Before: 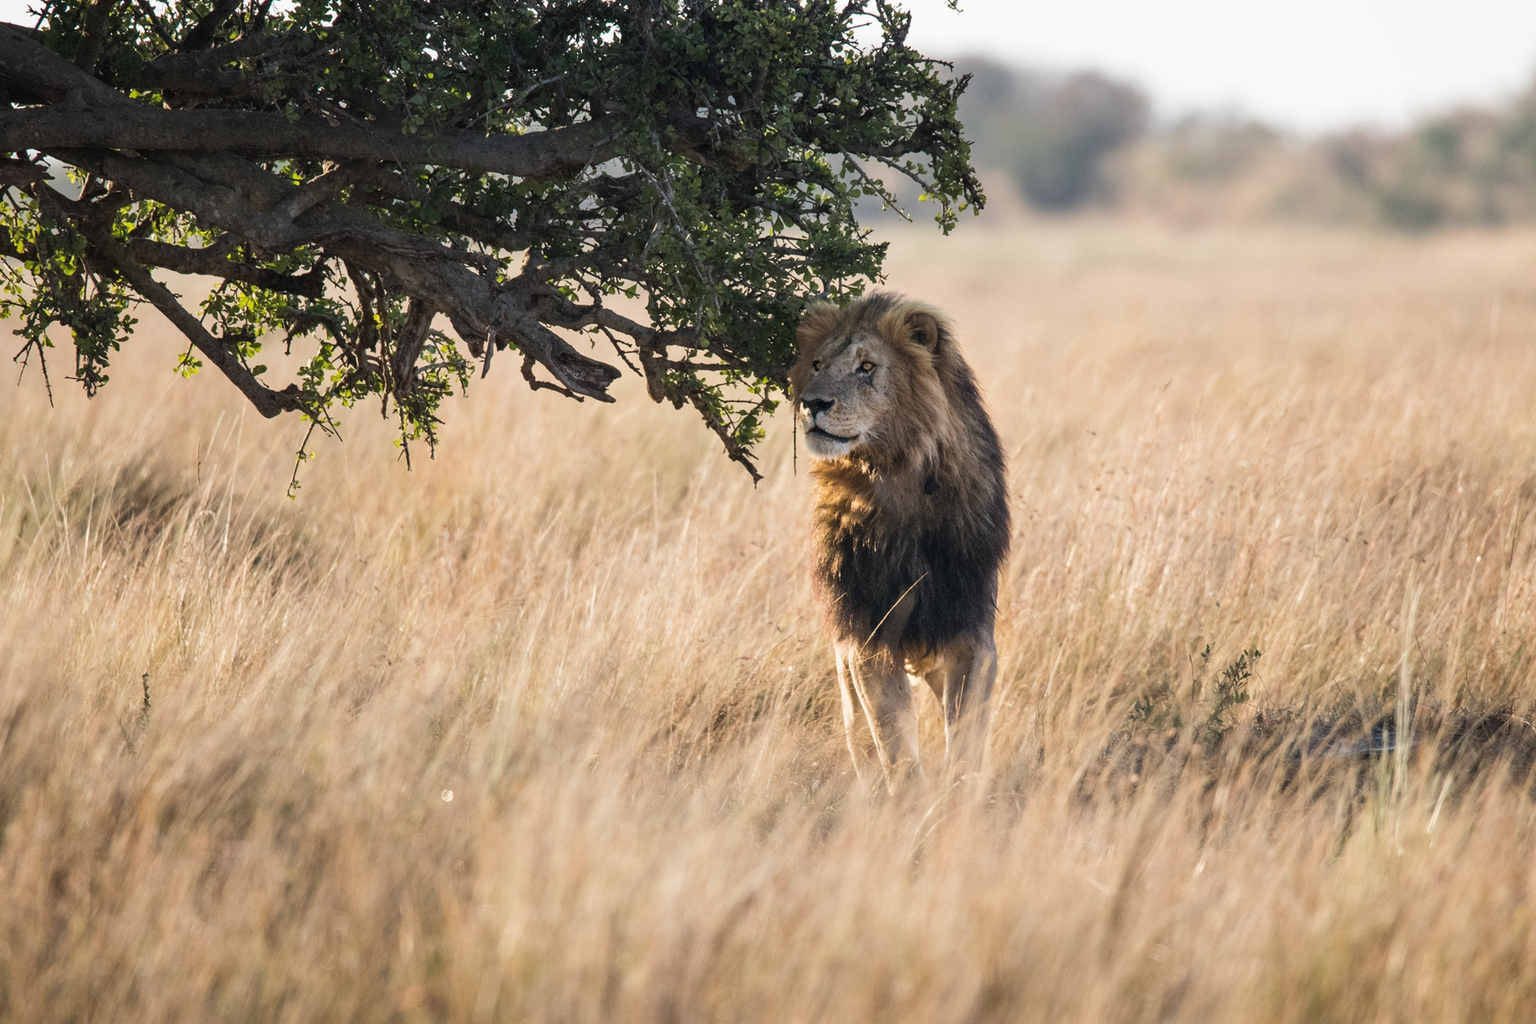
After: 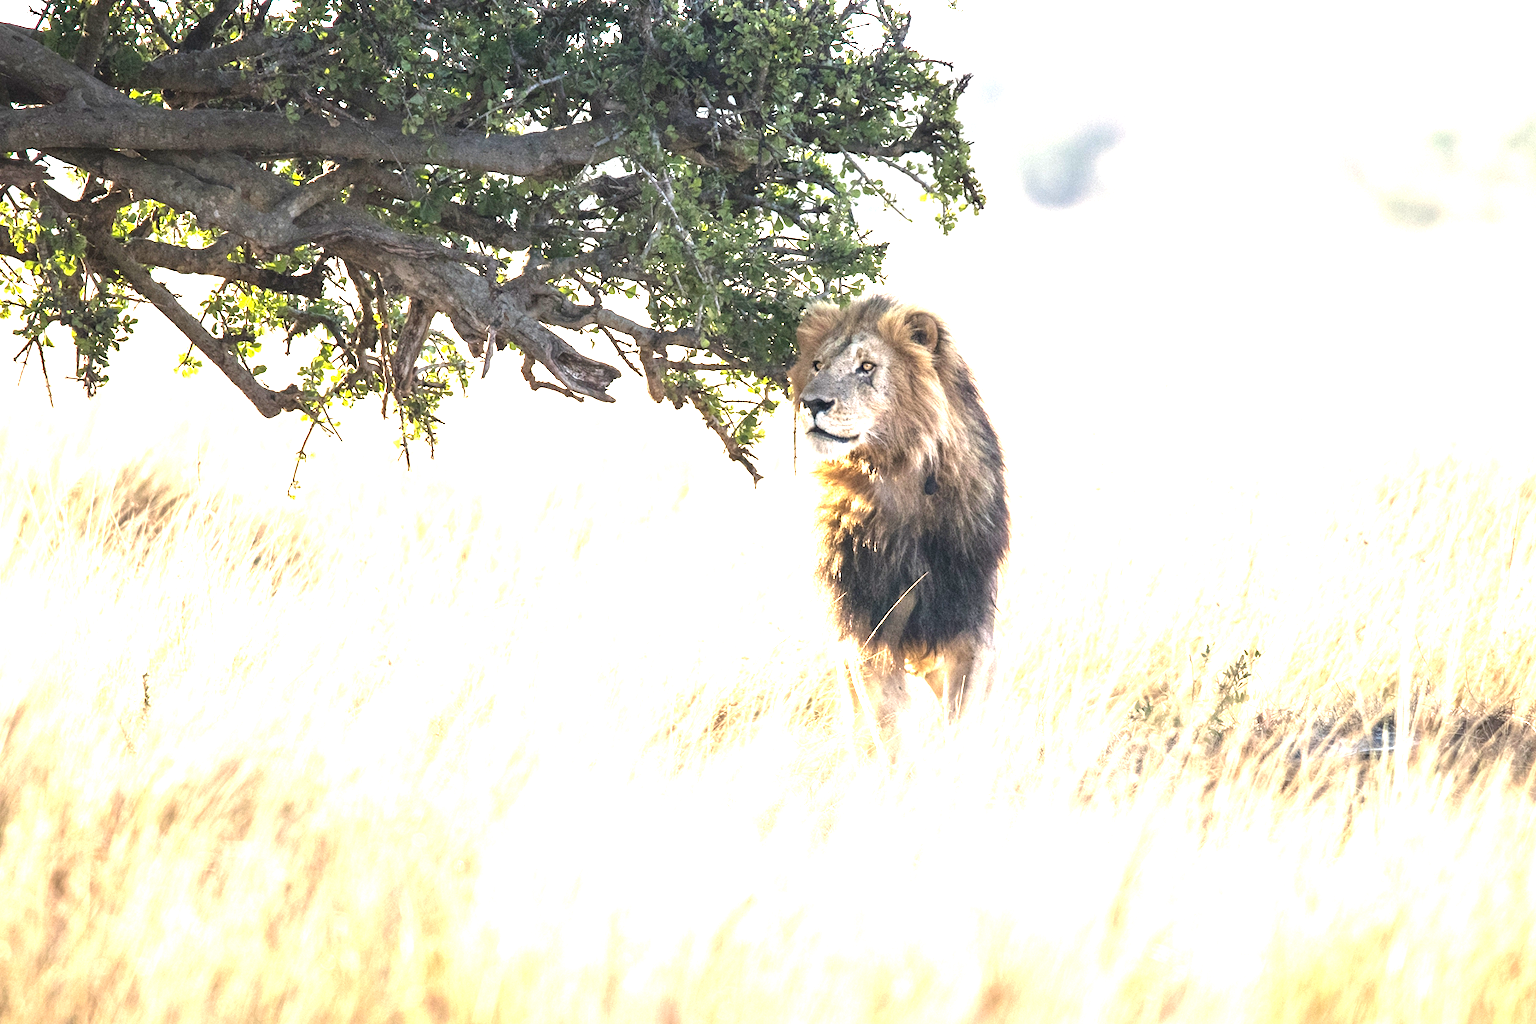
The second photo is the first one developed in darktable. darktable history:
exposure: black level correction 0, exposure 2.115 EV, compensate highlight preservation false
